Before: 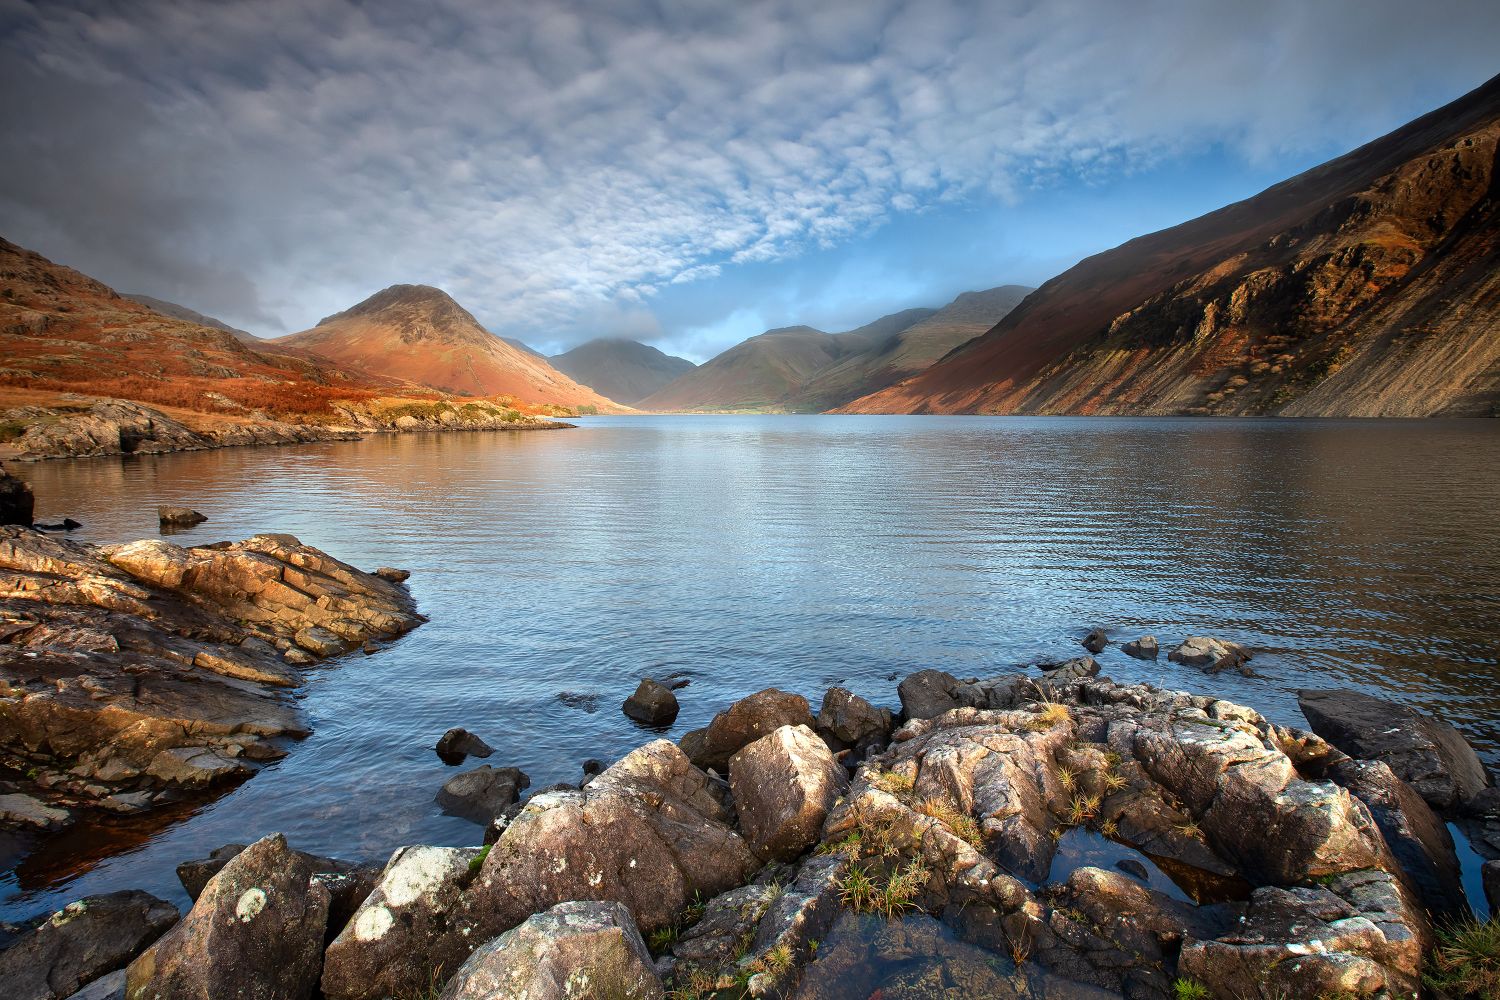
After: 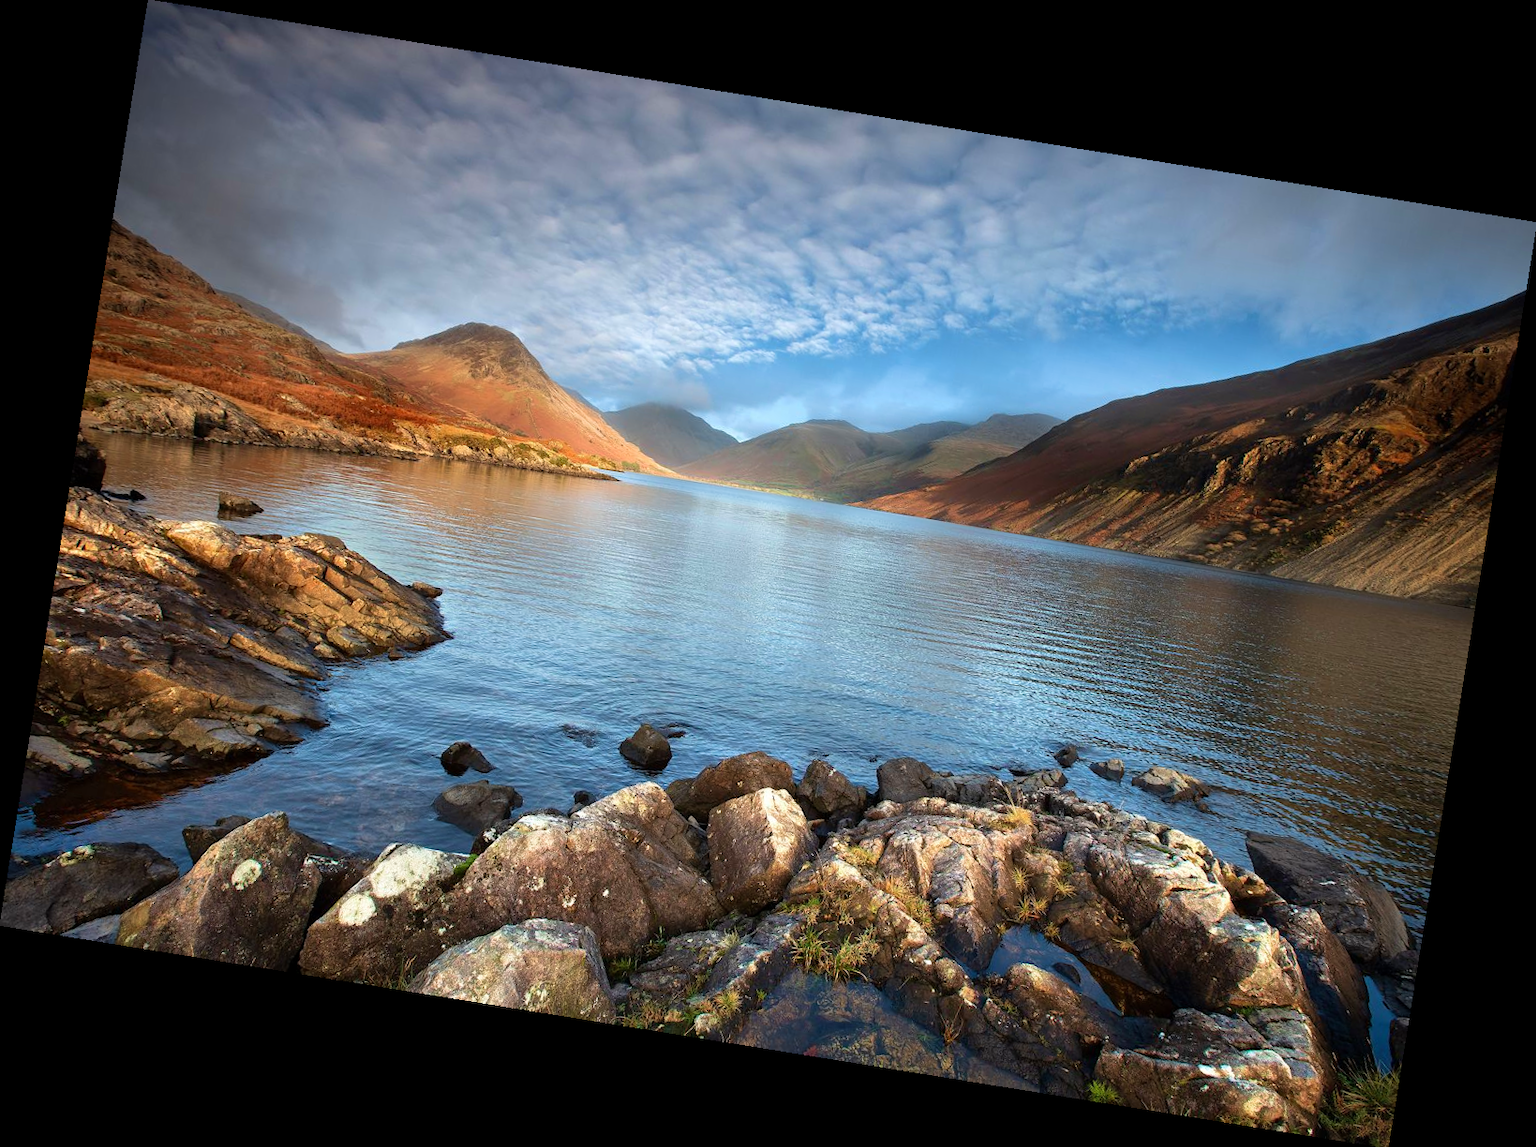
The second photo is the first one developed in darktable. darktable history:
rotate and perspective: rotation 9.12°, automatic cropping off
rgb curve: mode RGB, independent channels
velvia: on, module defaults
